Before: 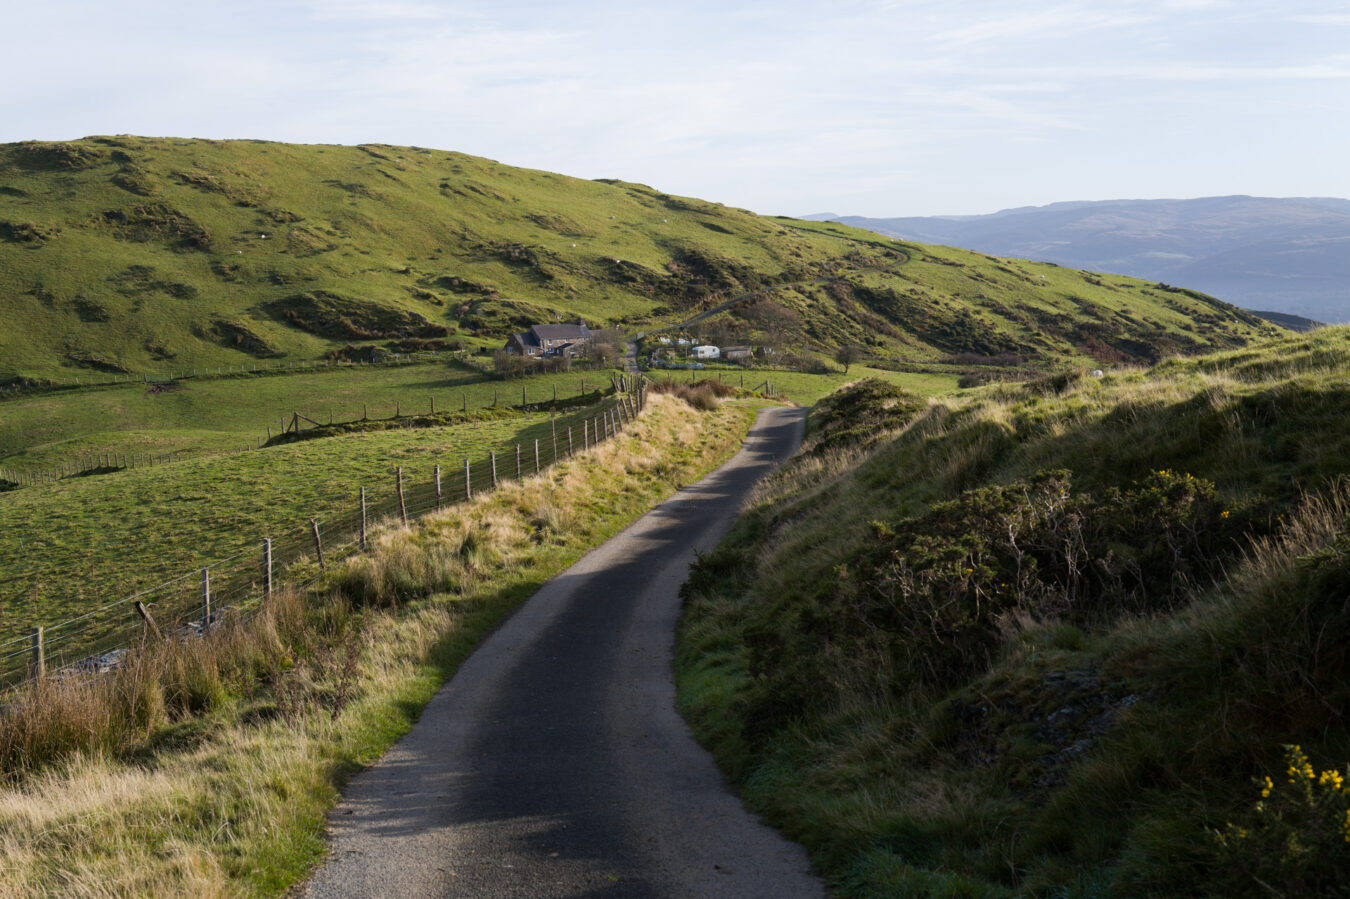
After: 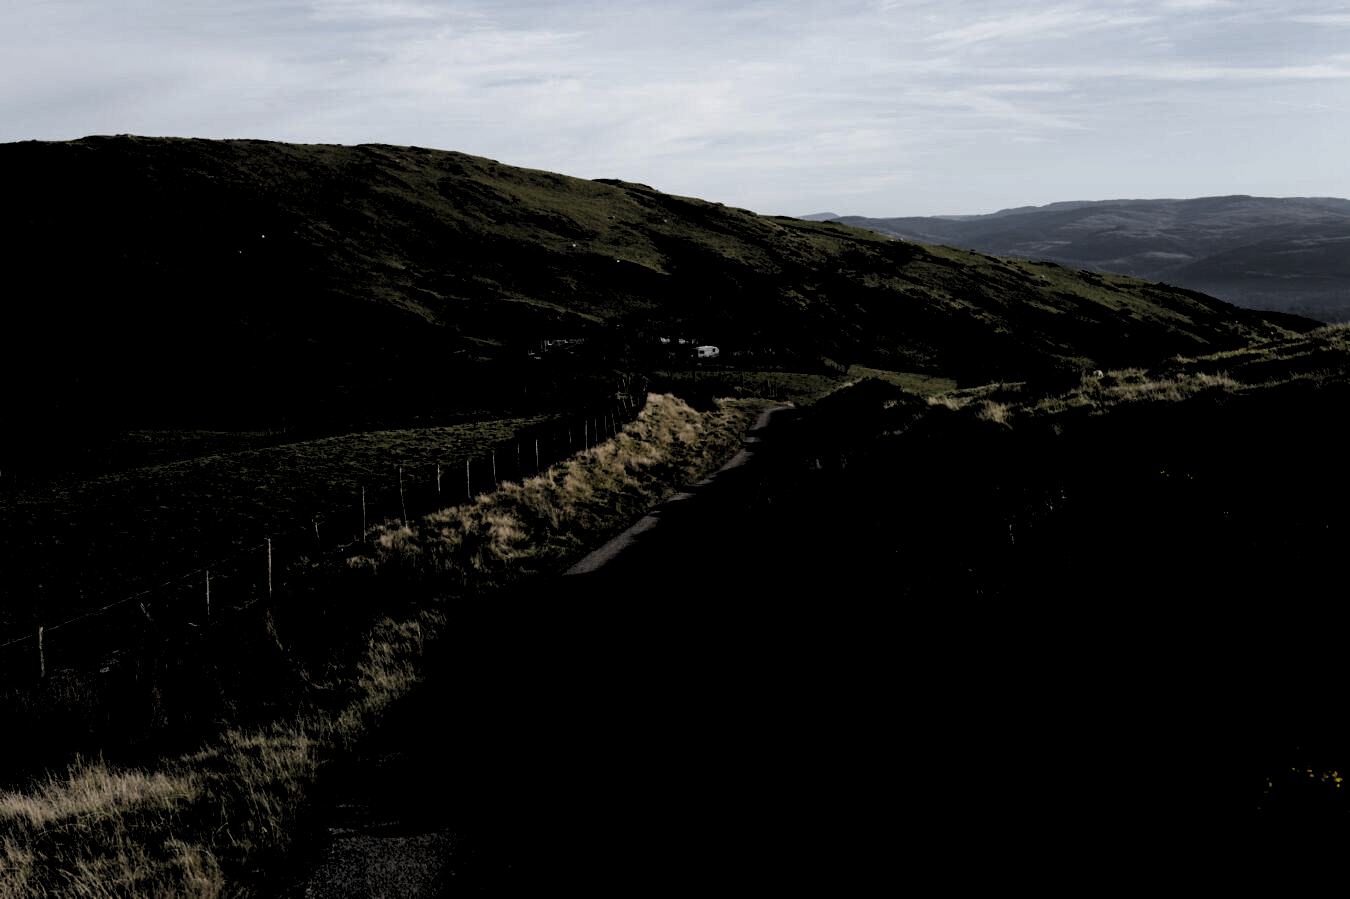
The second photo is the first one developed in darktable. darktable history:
levels: levels [0.514, 0.759, 1]
